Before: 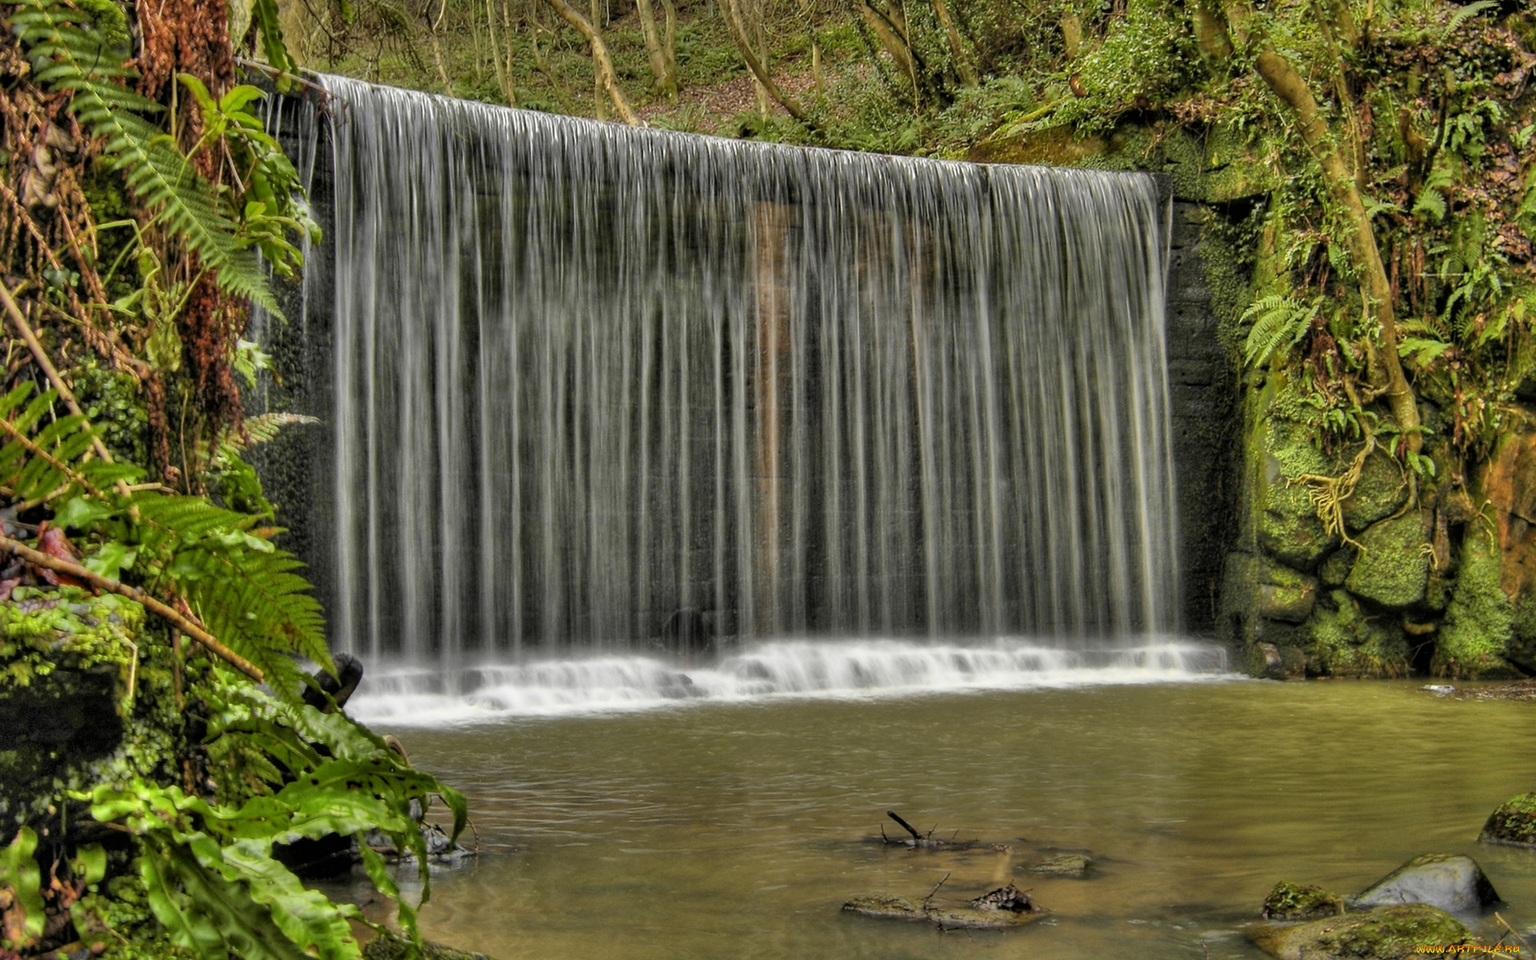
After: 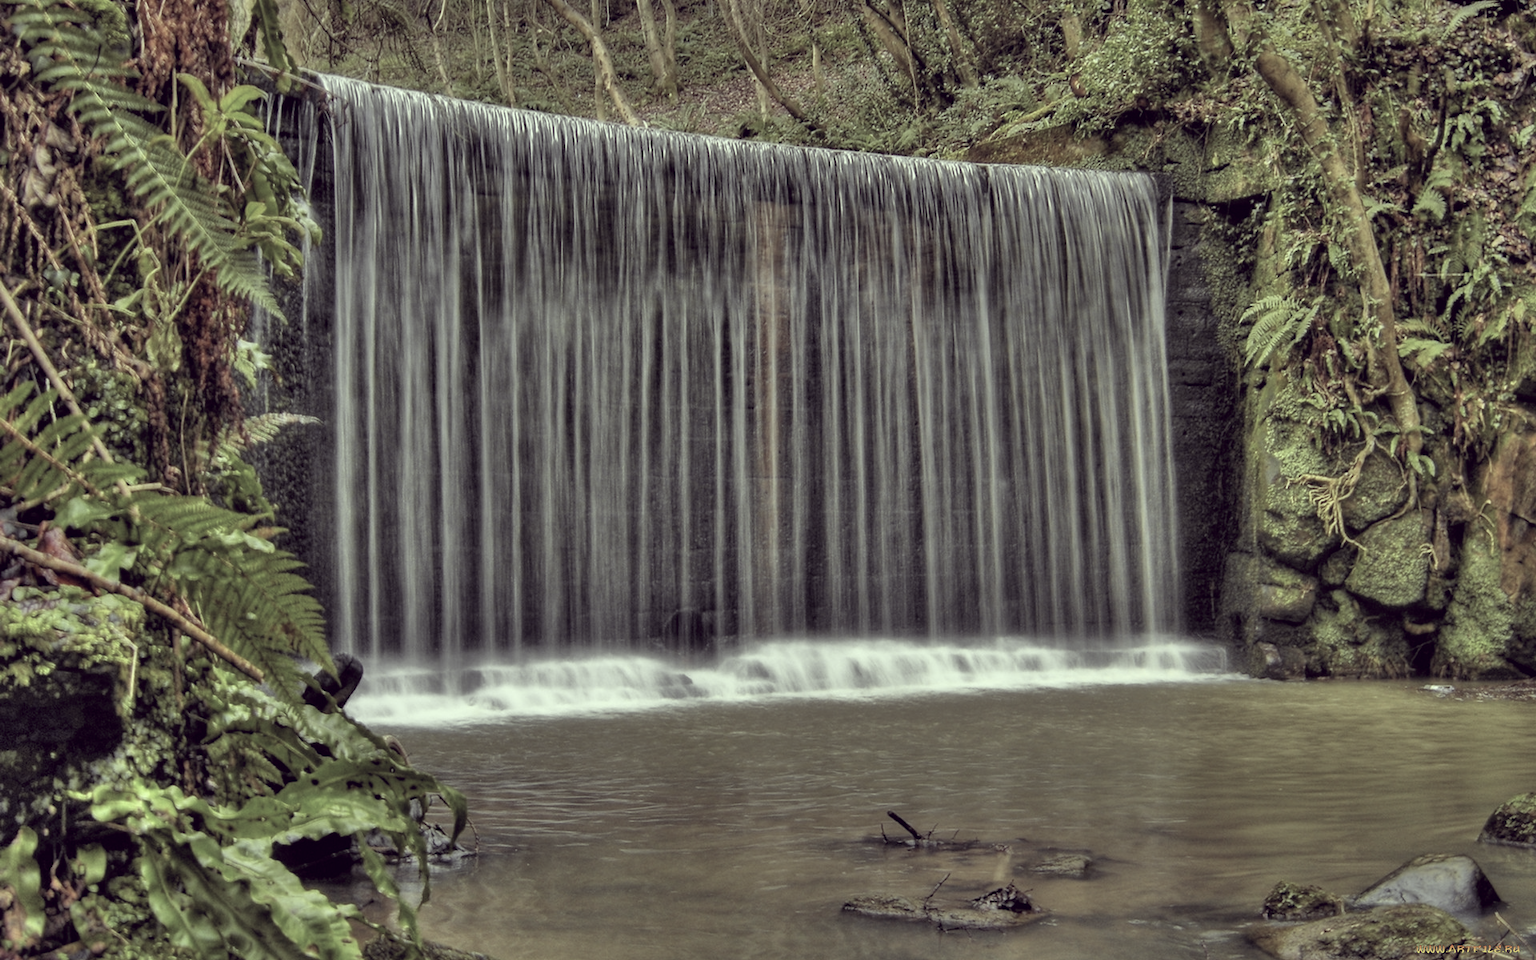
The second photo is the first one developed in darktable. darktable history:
tone equalizer: on, module defaults
color correction: highlights a* -20.17, highlights b* 20.27, shadows a* 20.03, shadows b* -20.46, saturation 0.43
